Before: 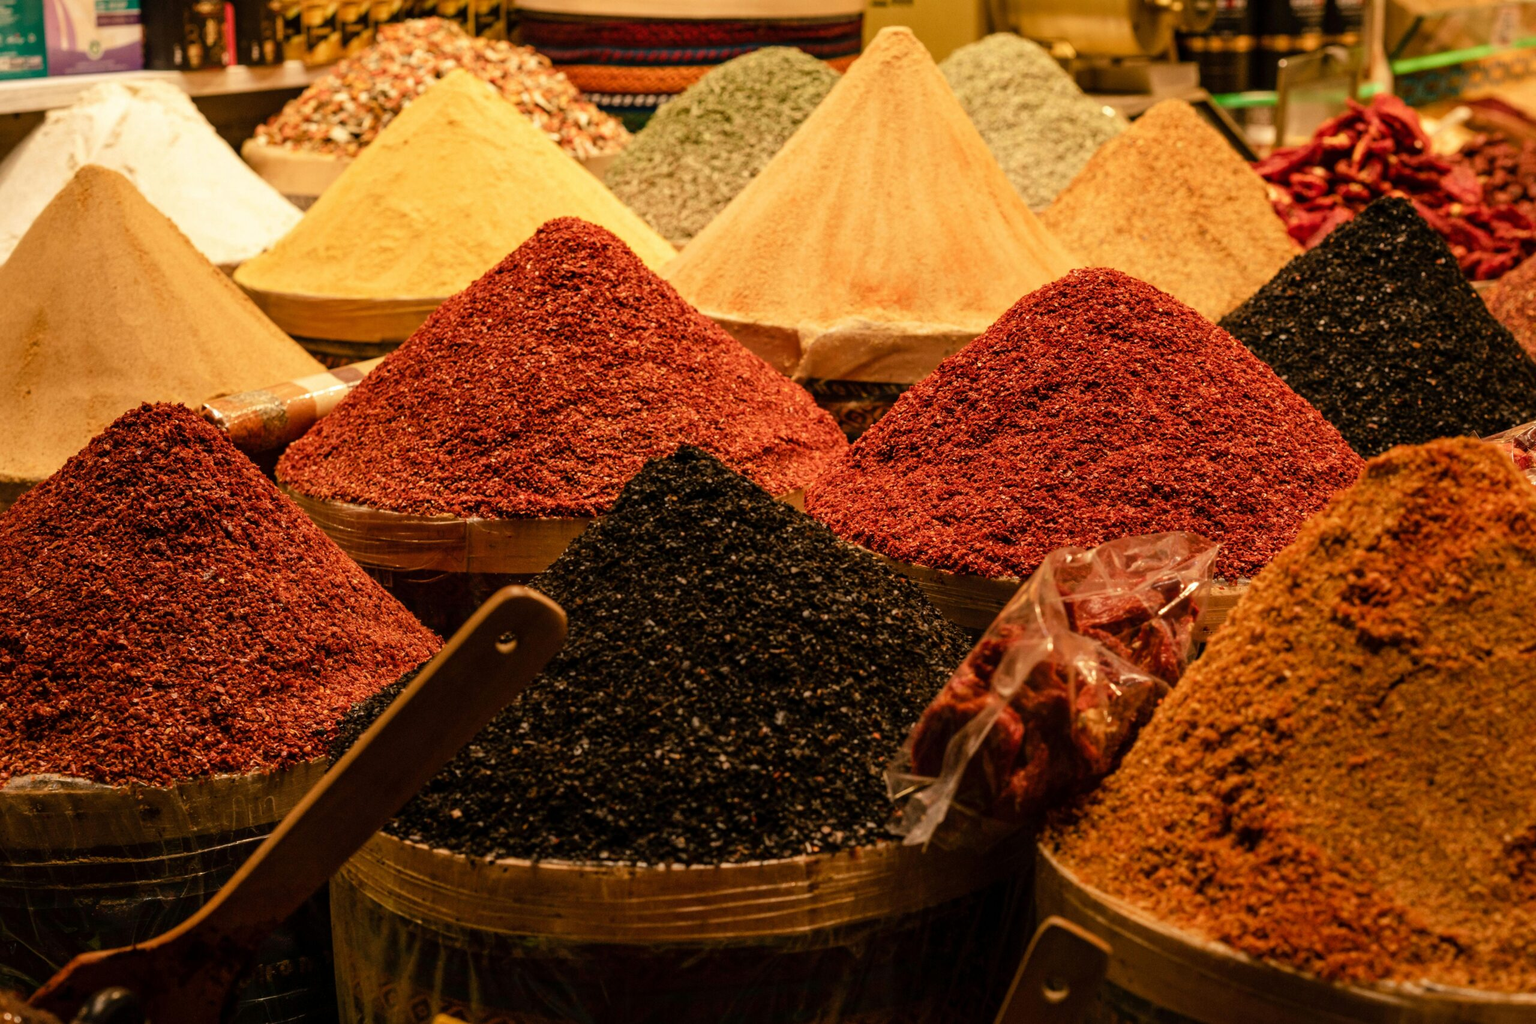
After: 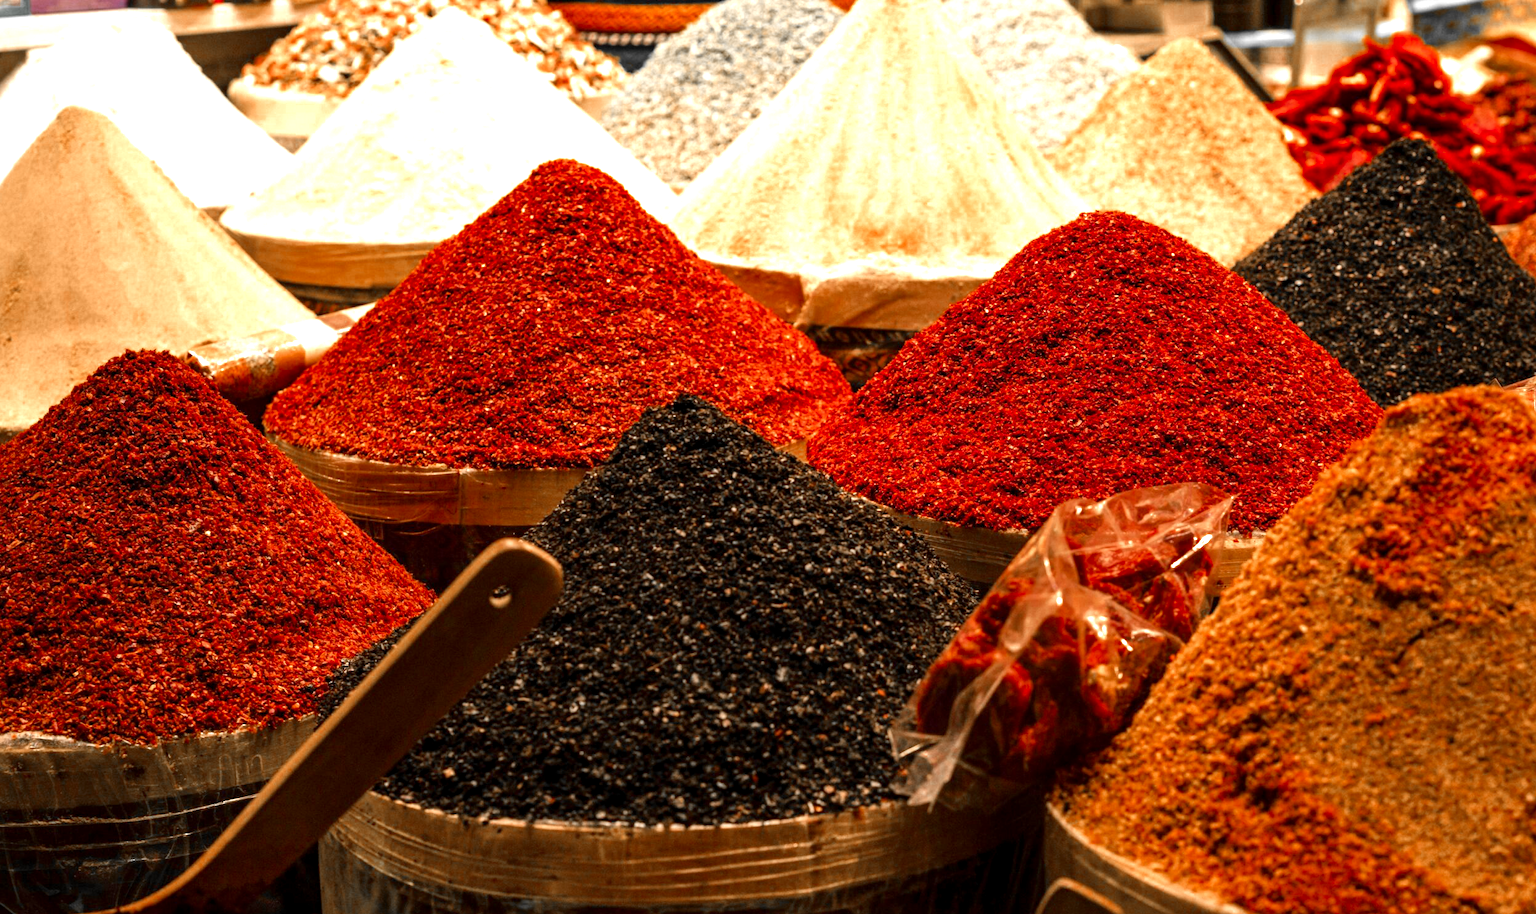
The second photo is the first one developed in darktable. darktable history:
exposure: black level correction 0.001, exposure 0.965 EV, compensate highlight preservation false
color zones: curves: ch0 [(0, 0.497) (0.096, 0.361) (0.221, 0.538) (0.429, 0.5) (0.571, 0.5) (0.714, 0.5) (0.857, 0.5) (1, 0.497)]; ch1 [(0, 0.5) (0.143, 0.5) (0.257, -0.002) (0.429, 0.04) (0.571, -0.001) (0.714, -0.015) (0.857, 0.024) (1, 0.5)]
crop: left 1.294%, top 6.117%, right 1.413%, bottom 6.949%
